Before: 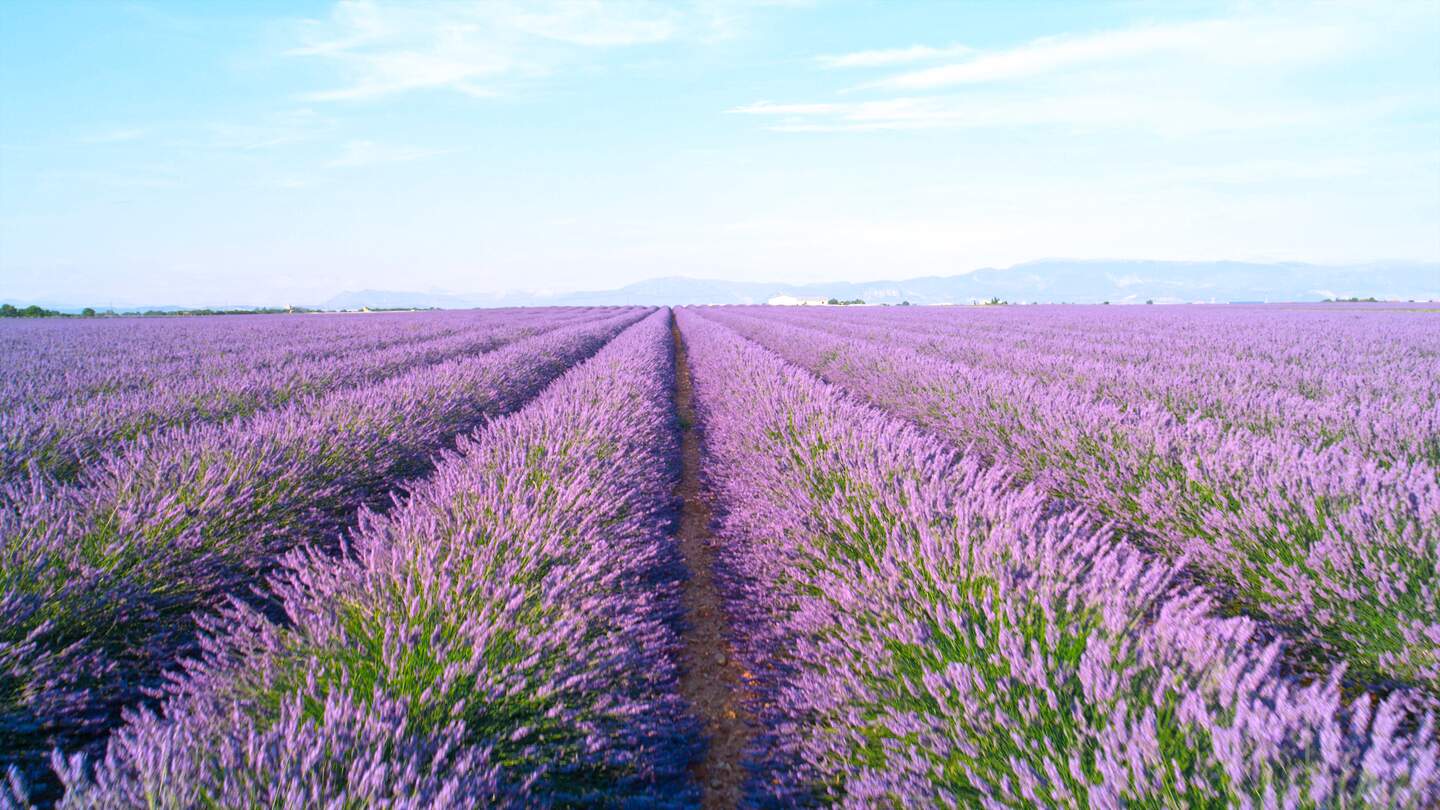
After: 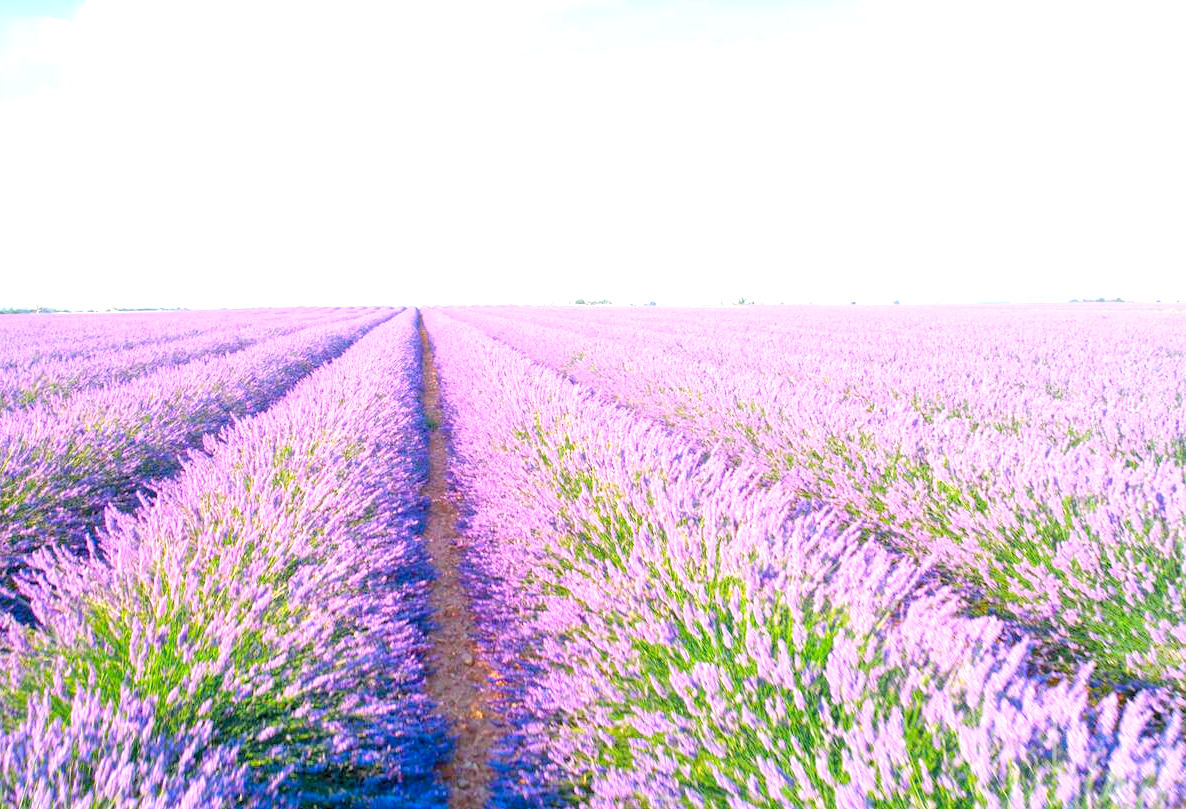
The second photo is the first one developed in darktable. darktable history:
crop: left 17.582%, bottom 0.031%
levels: levels [0.036, 0.364, 0.827]
exposure: exposure 0.3 EV, compensate highlight preservation false
